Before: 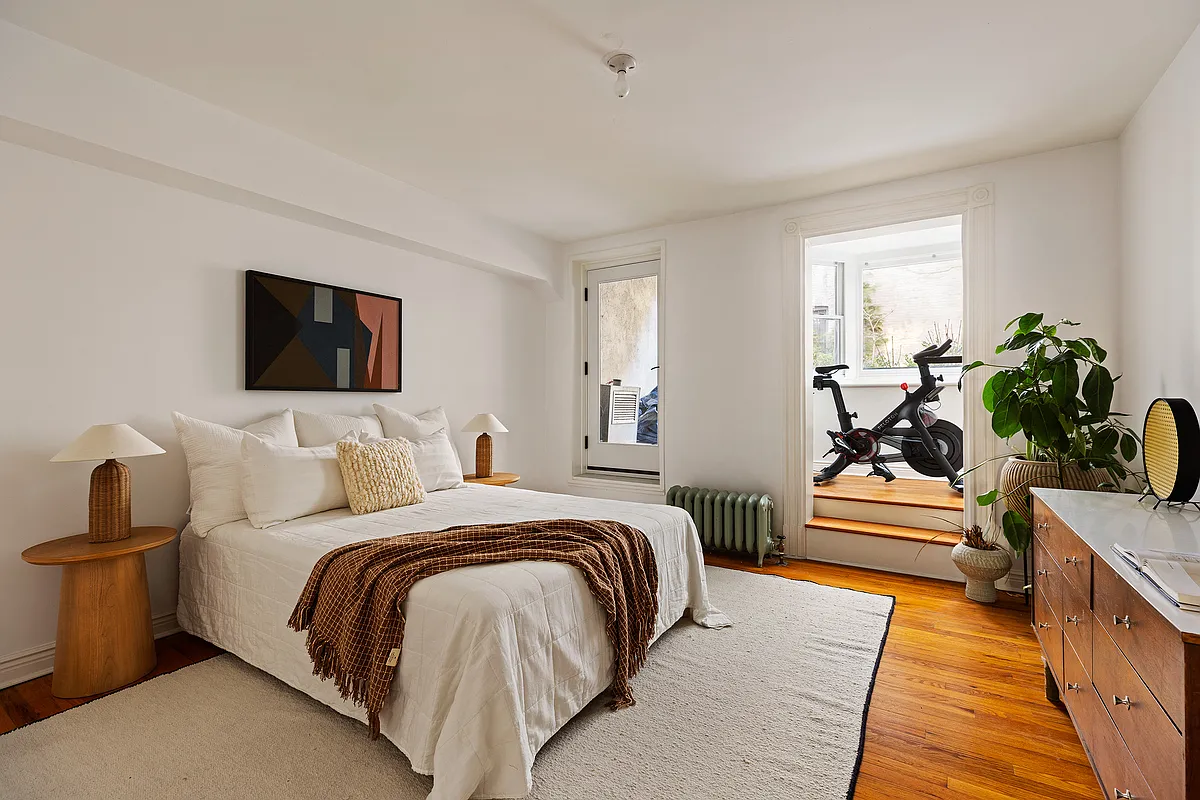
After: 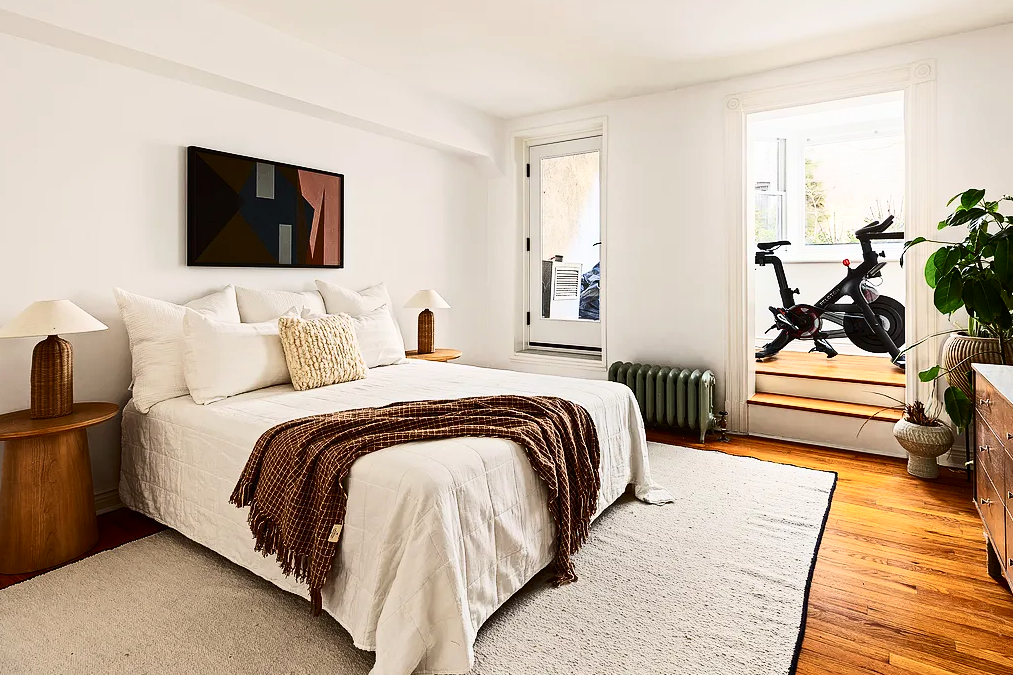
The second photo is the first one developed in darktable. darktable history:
contrast brightness saturation: contrast 0.39, brightness 0.1
crop and rotate: left 4.842%, top 15.51%, right 10.668%
